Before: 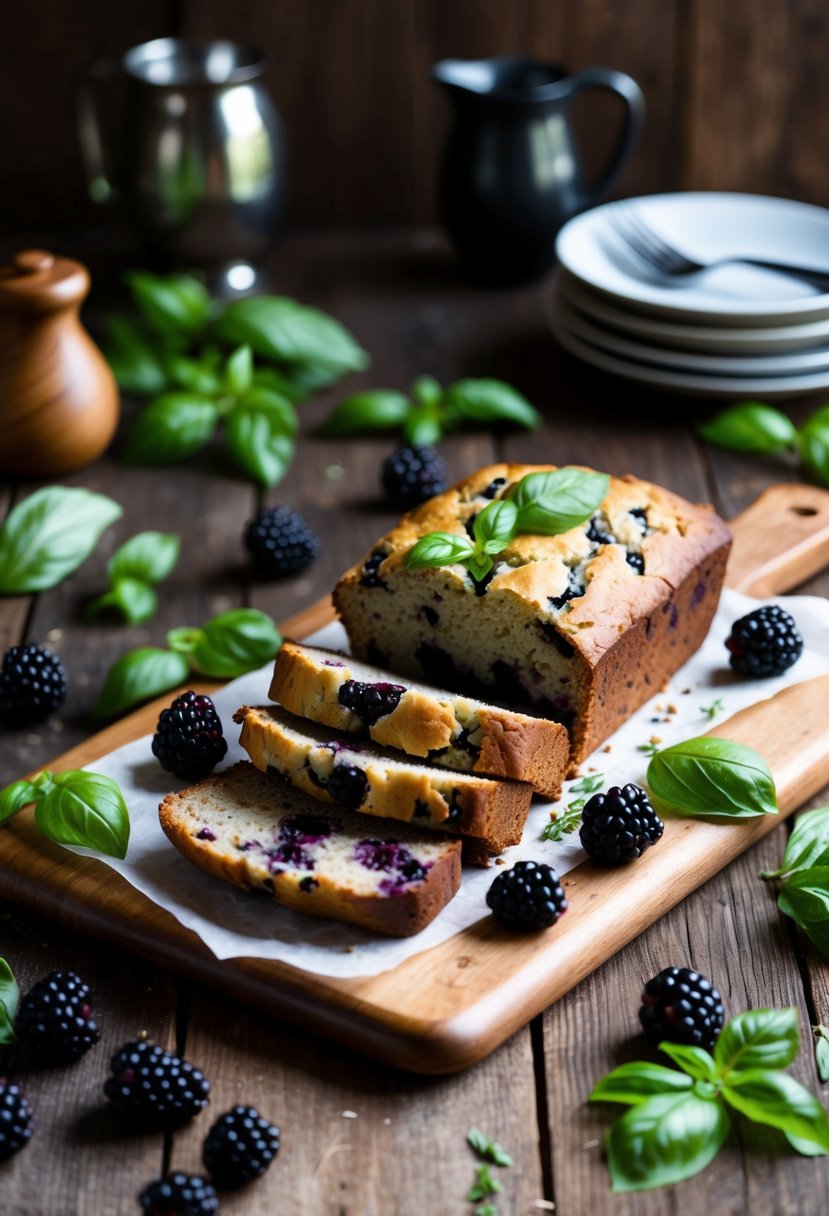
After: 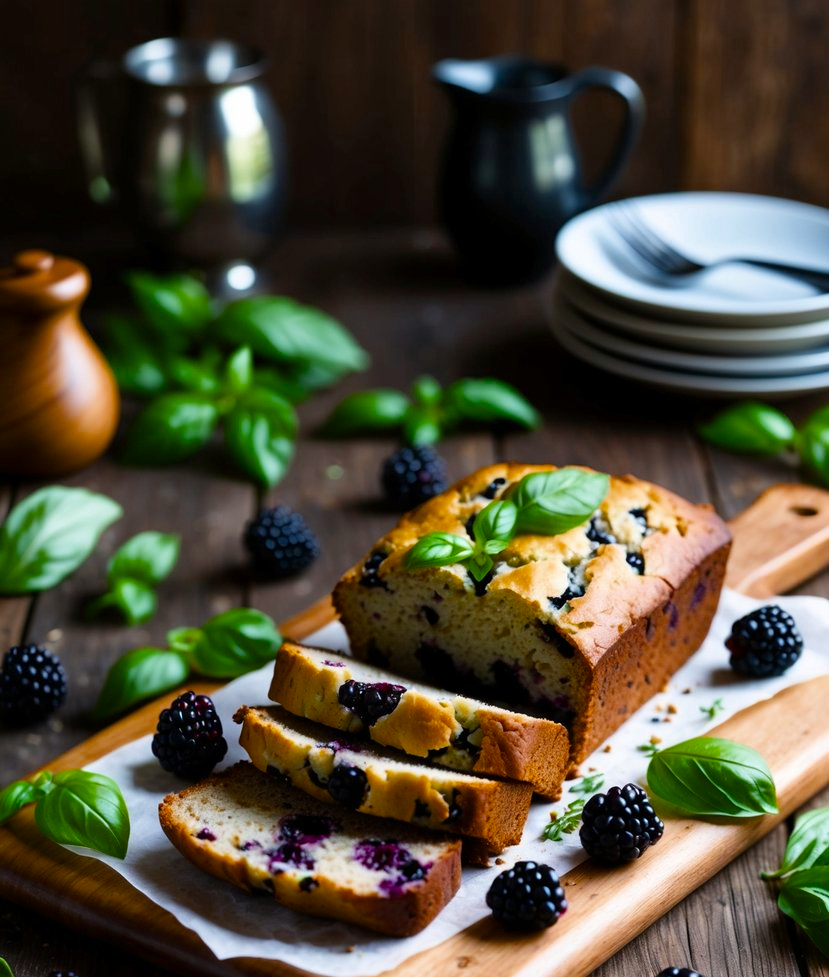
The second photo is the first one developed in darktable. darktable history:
crop: bottom 19.574%
color balance rgb: shadows lift › chroma 0.946%, shadows lift › hue 112.17°, perceptual saturation grading › global saturation 16.515%, global vibrance 16.213%, saturation formula JzAzBz (2021)
